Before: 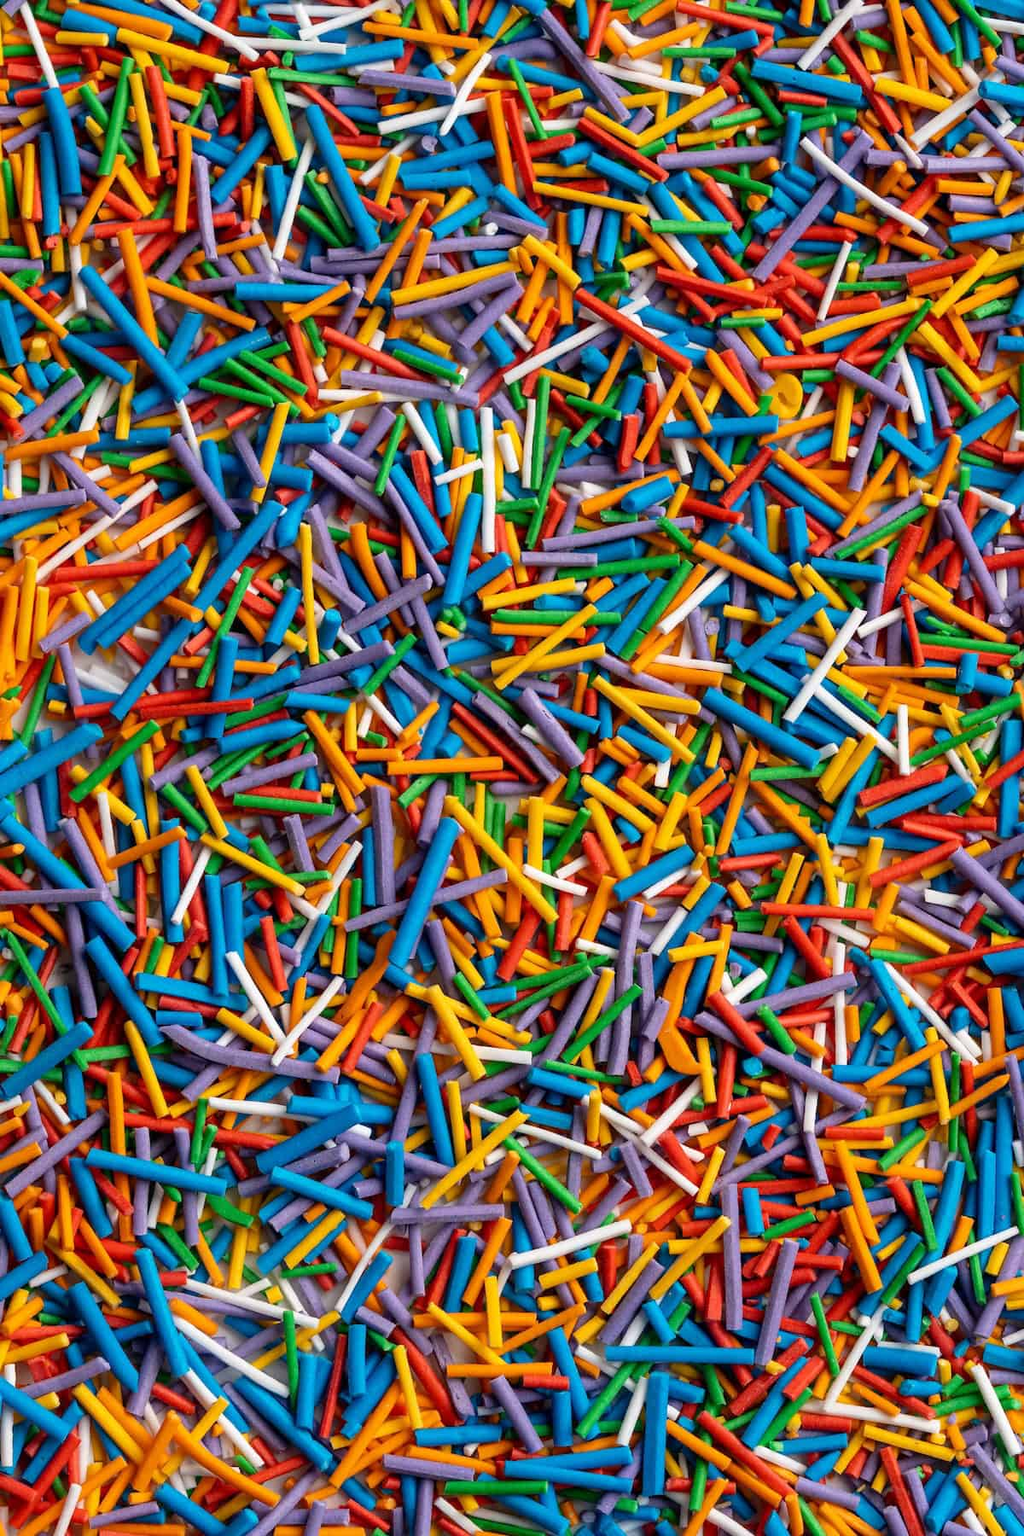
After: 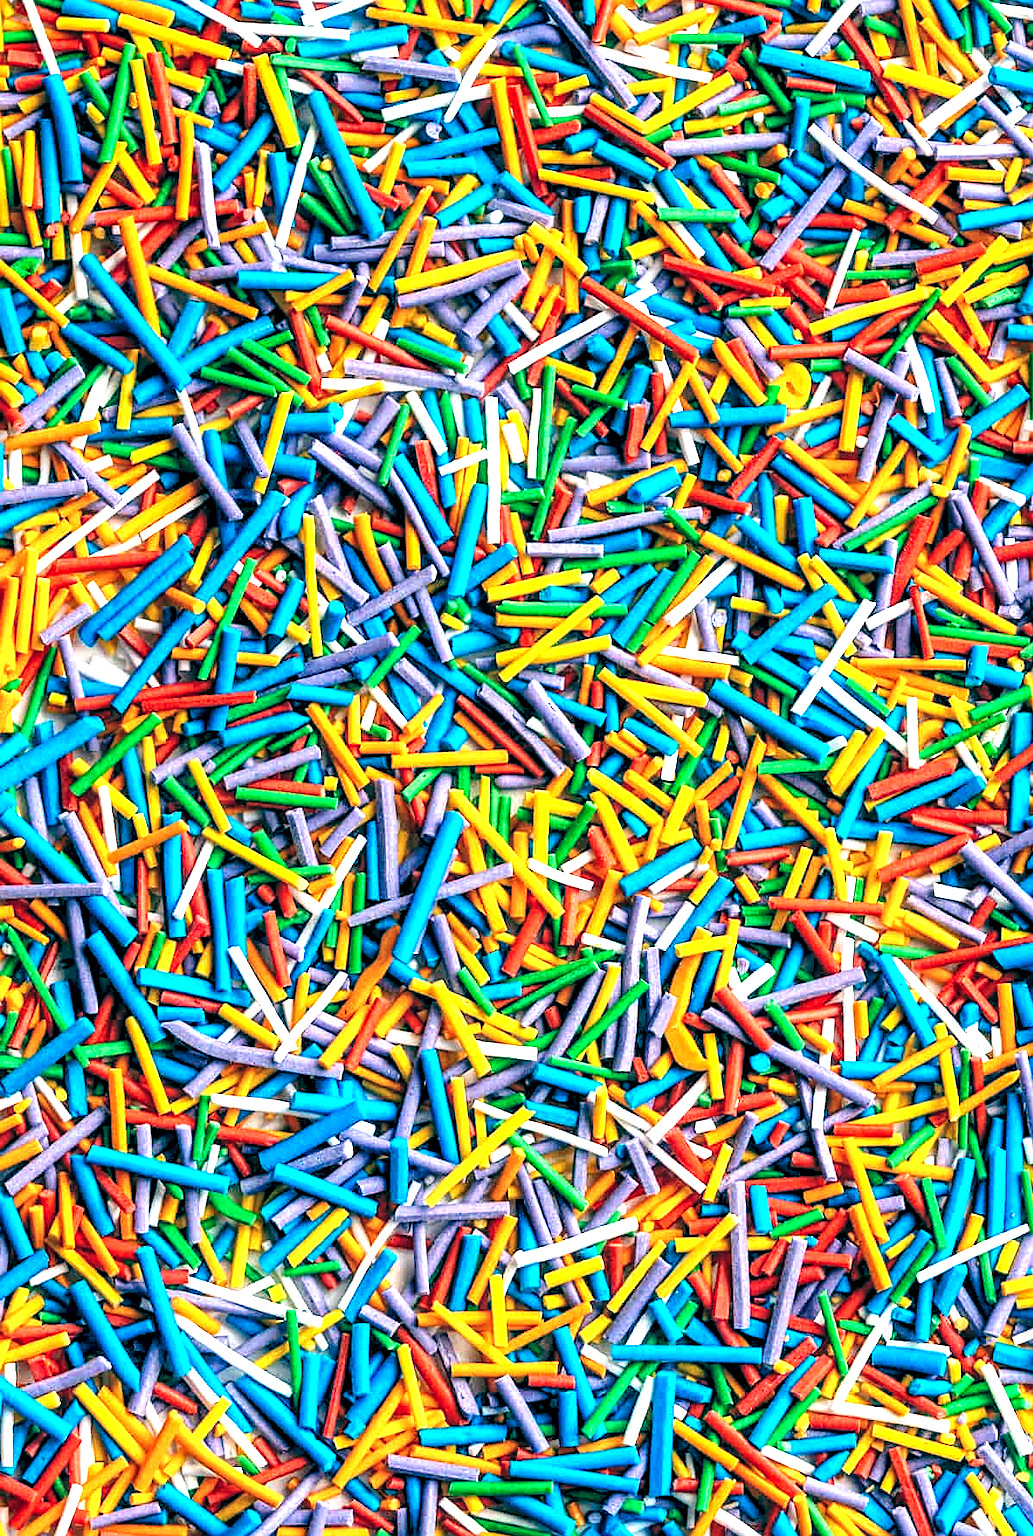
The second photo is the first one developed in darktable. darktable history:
color balance rgb: shadows lift › luminance -21.468%, shadows lift › chroma 9.312%, shadows lift › hue 283.35°, global offset › luminance -0.549%, global offset › chroma 0.91%, global offset › hue 175.62°, perceptual saturation grading › global saturation 0.349%
contrast brightness saturation: contrast 0.029, brightness 0.067, saturation 0.129
exposure: black level correction 0, exposure 1.107 EV, compensate highlight preservation false
crop: top 0.994%, right 0.06%
local contrast: highlights 65%, shadows 53%, detail 168%, midtone range 0.512
sharpen: on, module defaults
